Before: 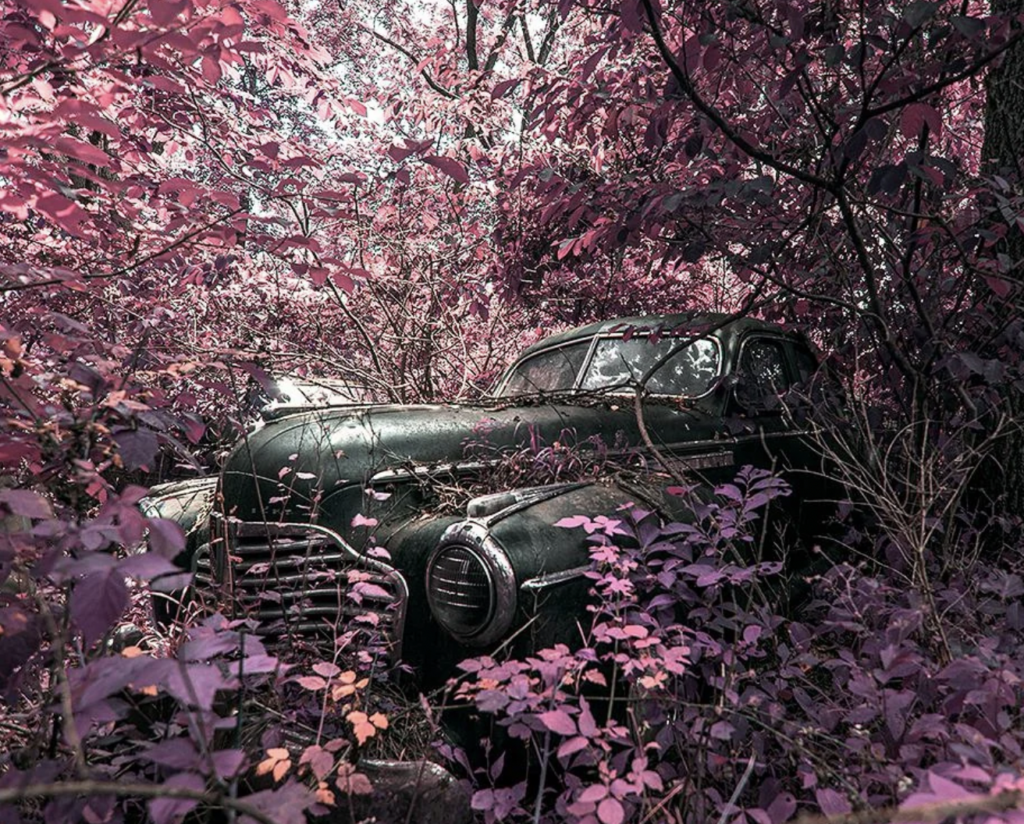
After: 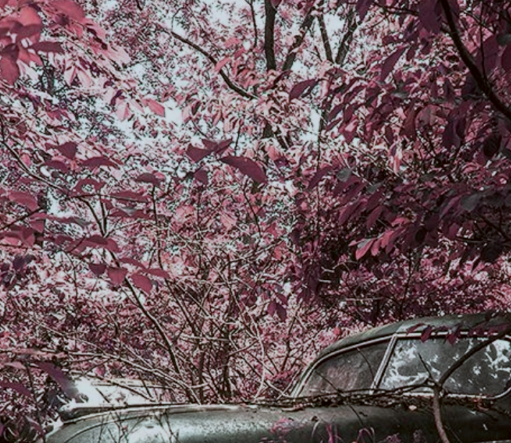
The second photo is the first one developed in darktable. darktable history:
crop: left 19.81%, right 30.22%, bottom 46.153%
exposure: exposure -0.553 EV, compensate highlight preservation false
haze removal: strength 0.089, compatibility mode true, adaptive false
color correction: highlights a* -3.53, highlights b* -6.77, shadows a* 2.97, shadows b* 5.54
